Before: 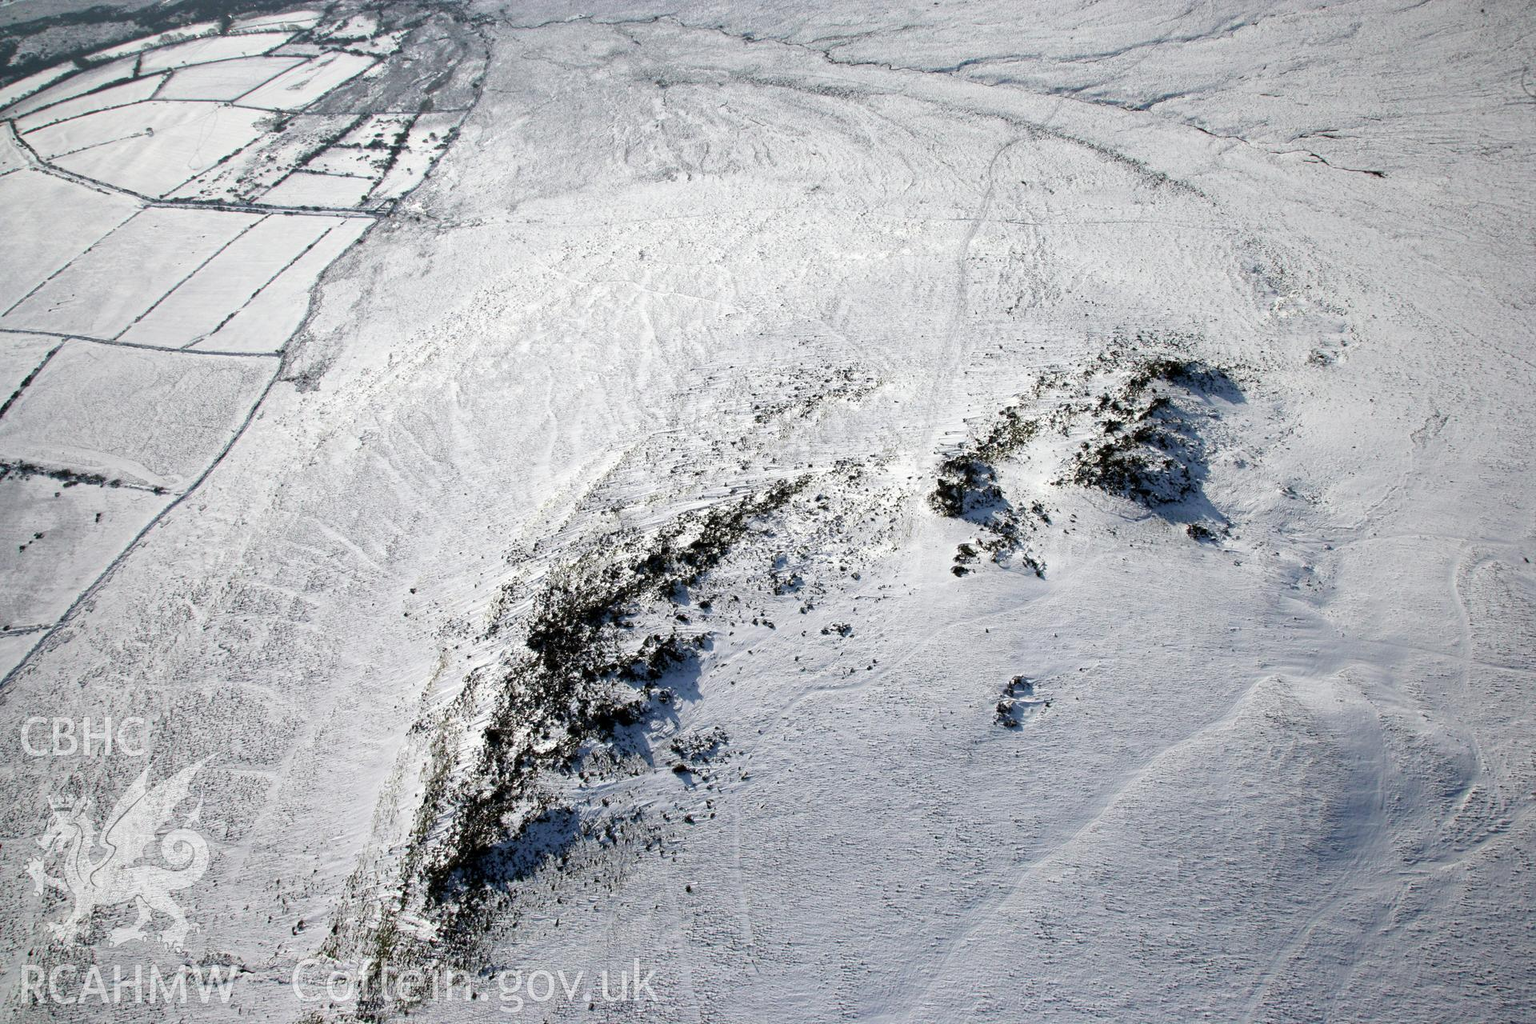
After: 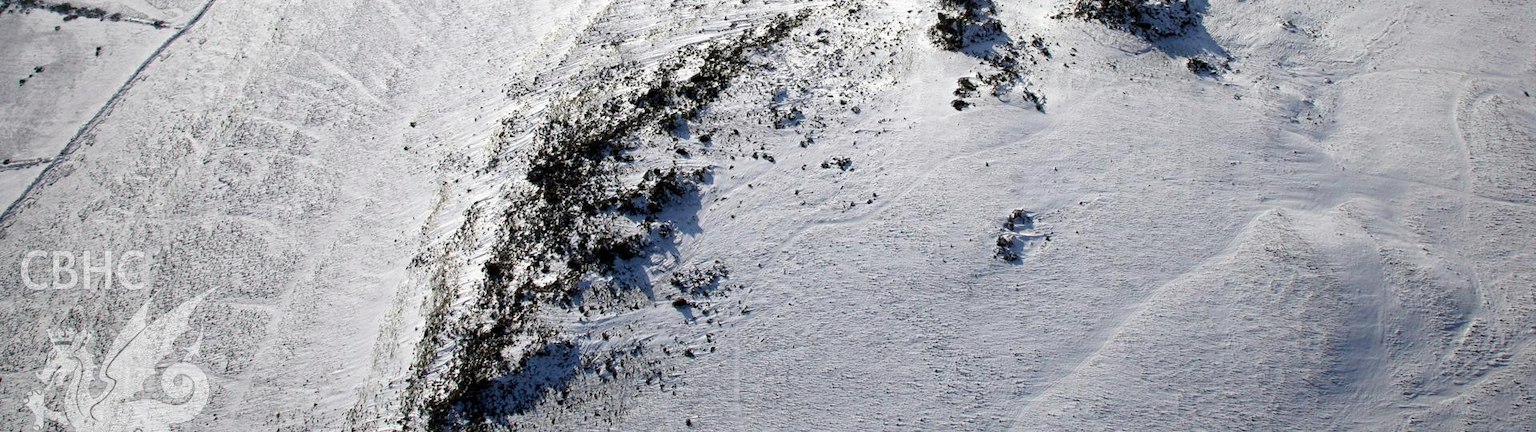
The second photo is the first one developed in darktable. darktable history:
crop: top 45.619%, bottom 12.175%
